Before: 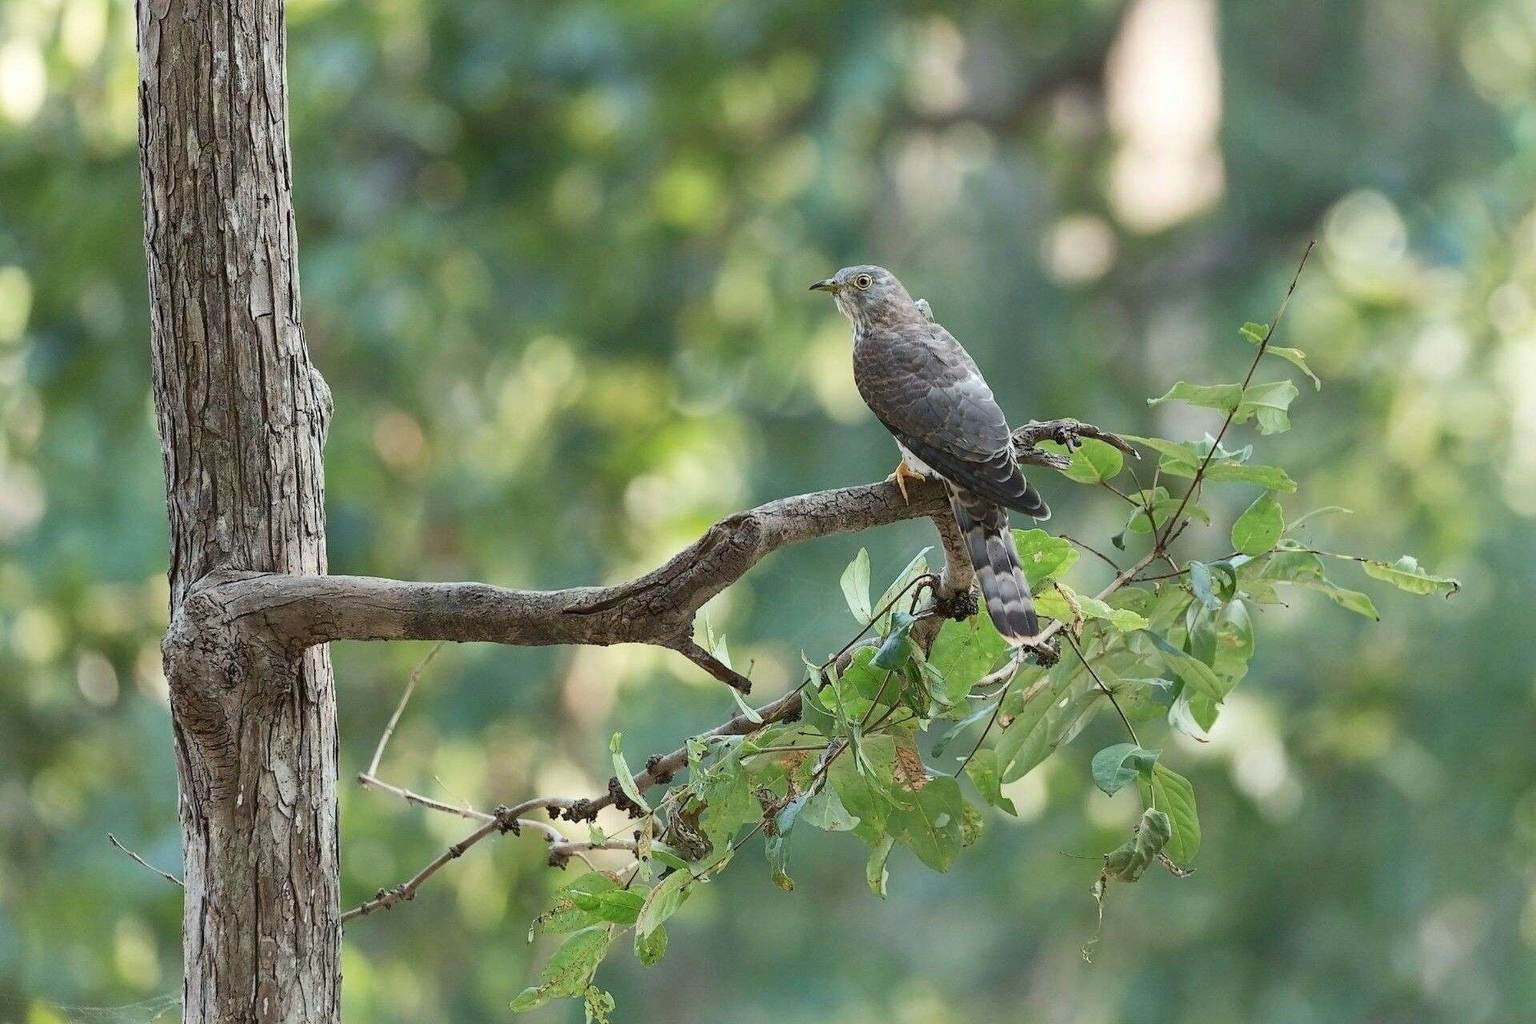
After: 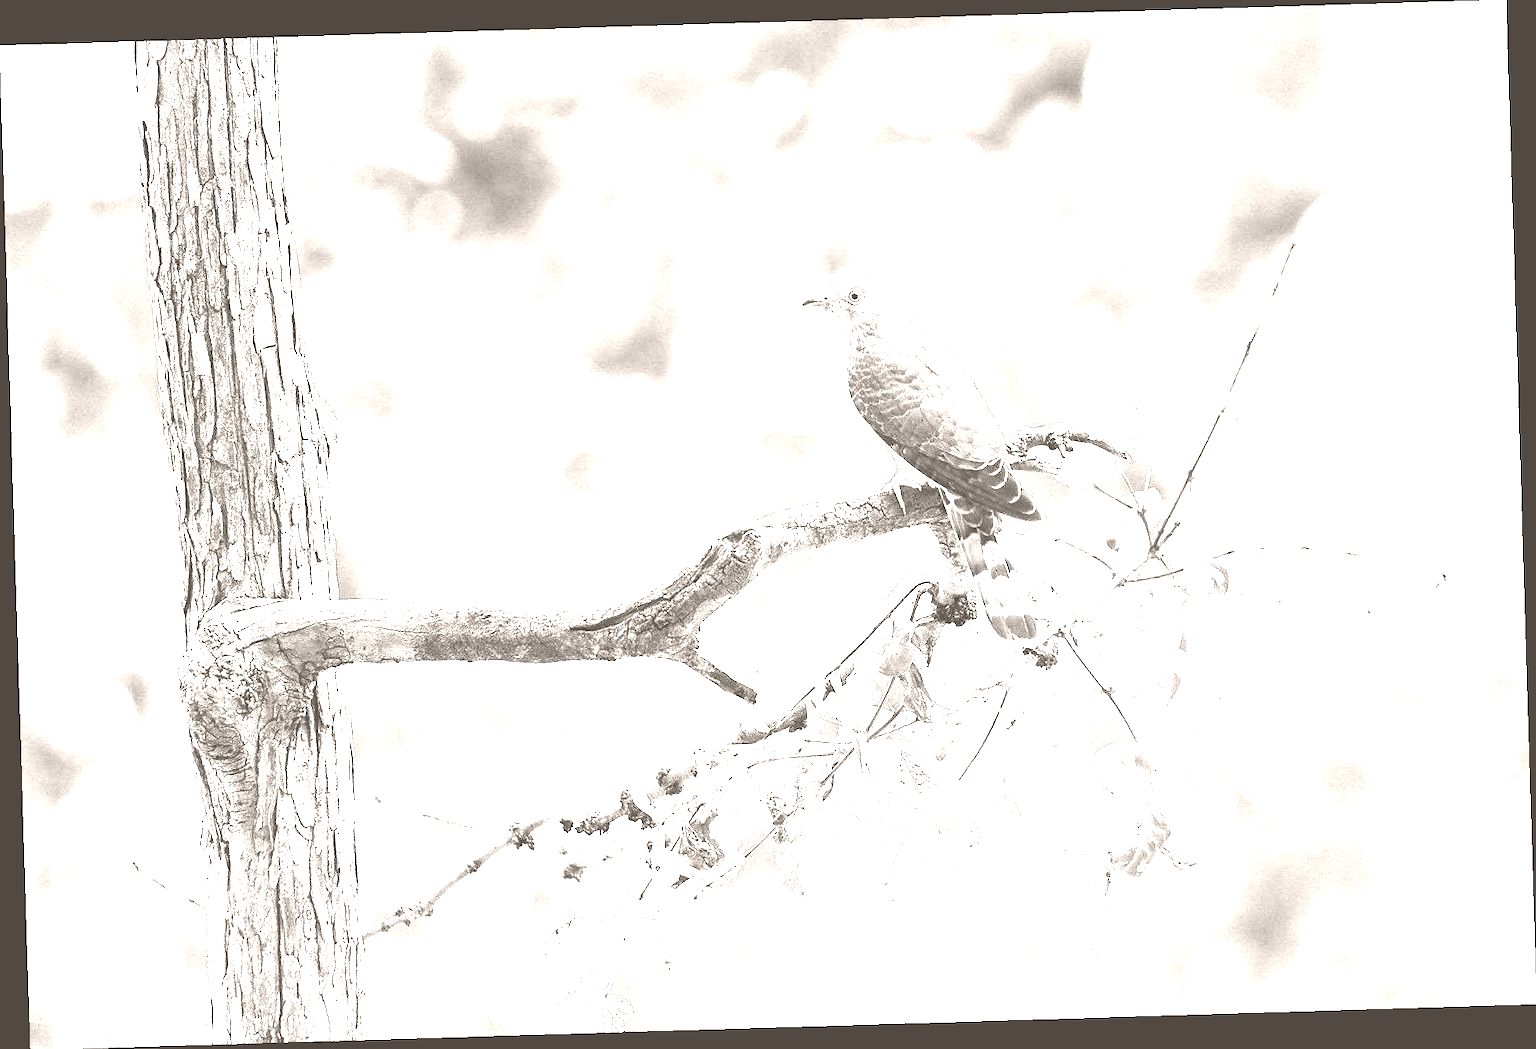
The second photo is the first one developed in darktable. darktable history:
exposure: black level correction 0, exposure 1.741 EV, compensate exposure bias true, compensate highlight preservation false
colorize: hue 34.49°, saturation 35.33%, source mix 100%, lightness 55%, version 1
contrast brightness saturation: contrast 0.21, brightness -0.11, saturation 0.21
rotate and perspective: rotation -1.75°, automatic cropping off
